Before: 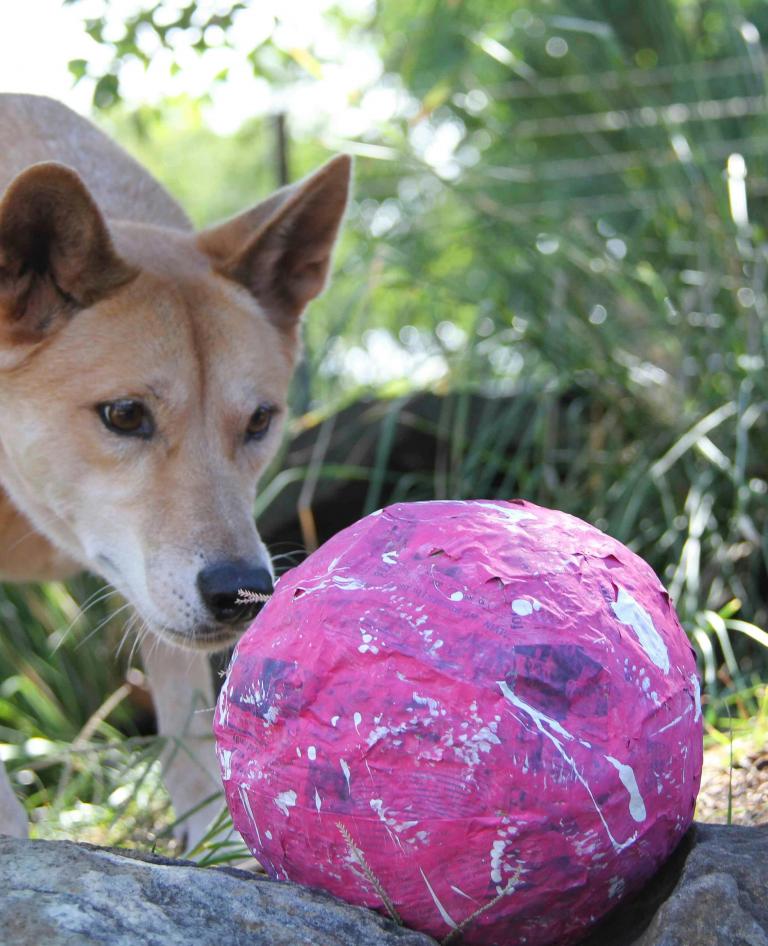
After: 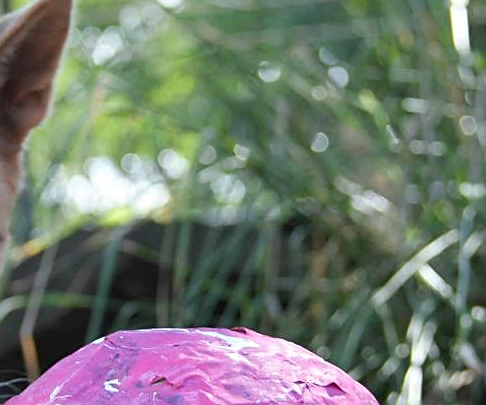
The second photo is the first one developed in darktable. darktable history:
crop: left 36.264%, top 18.197%, right 0.395%, bottom 38.93%
sharpen: radius 1.972
